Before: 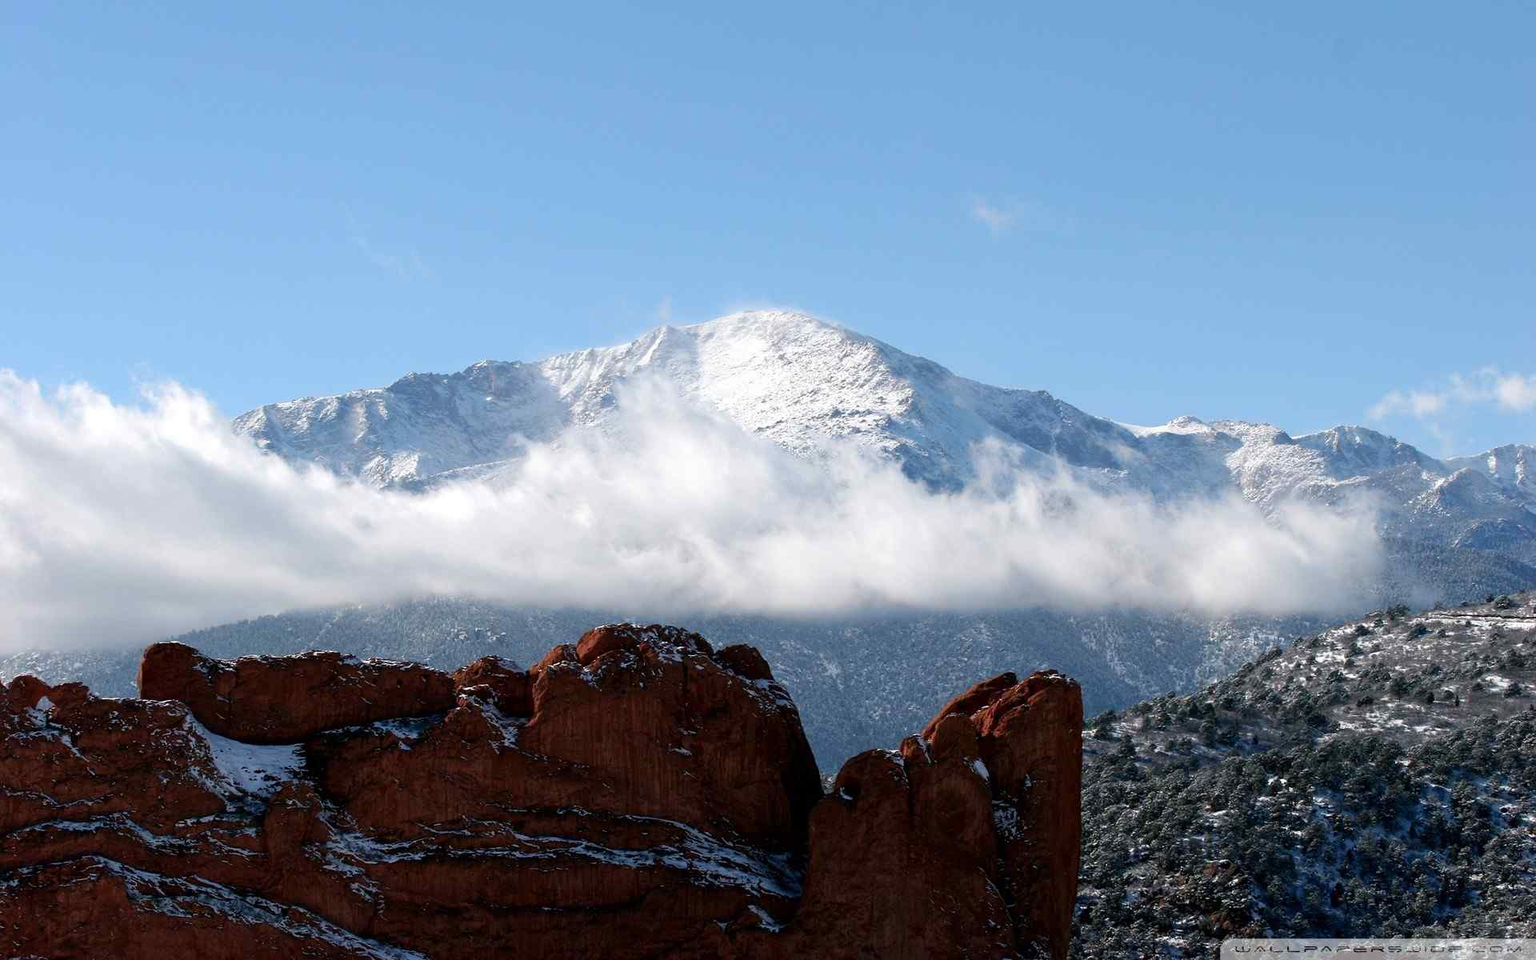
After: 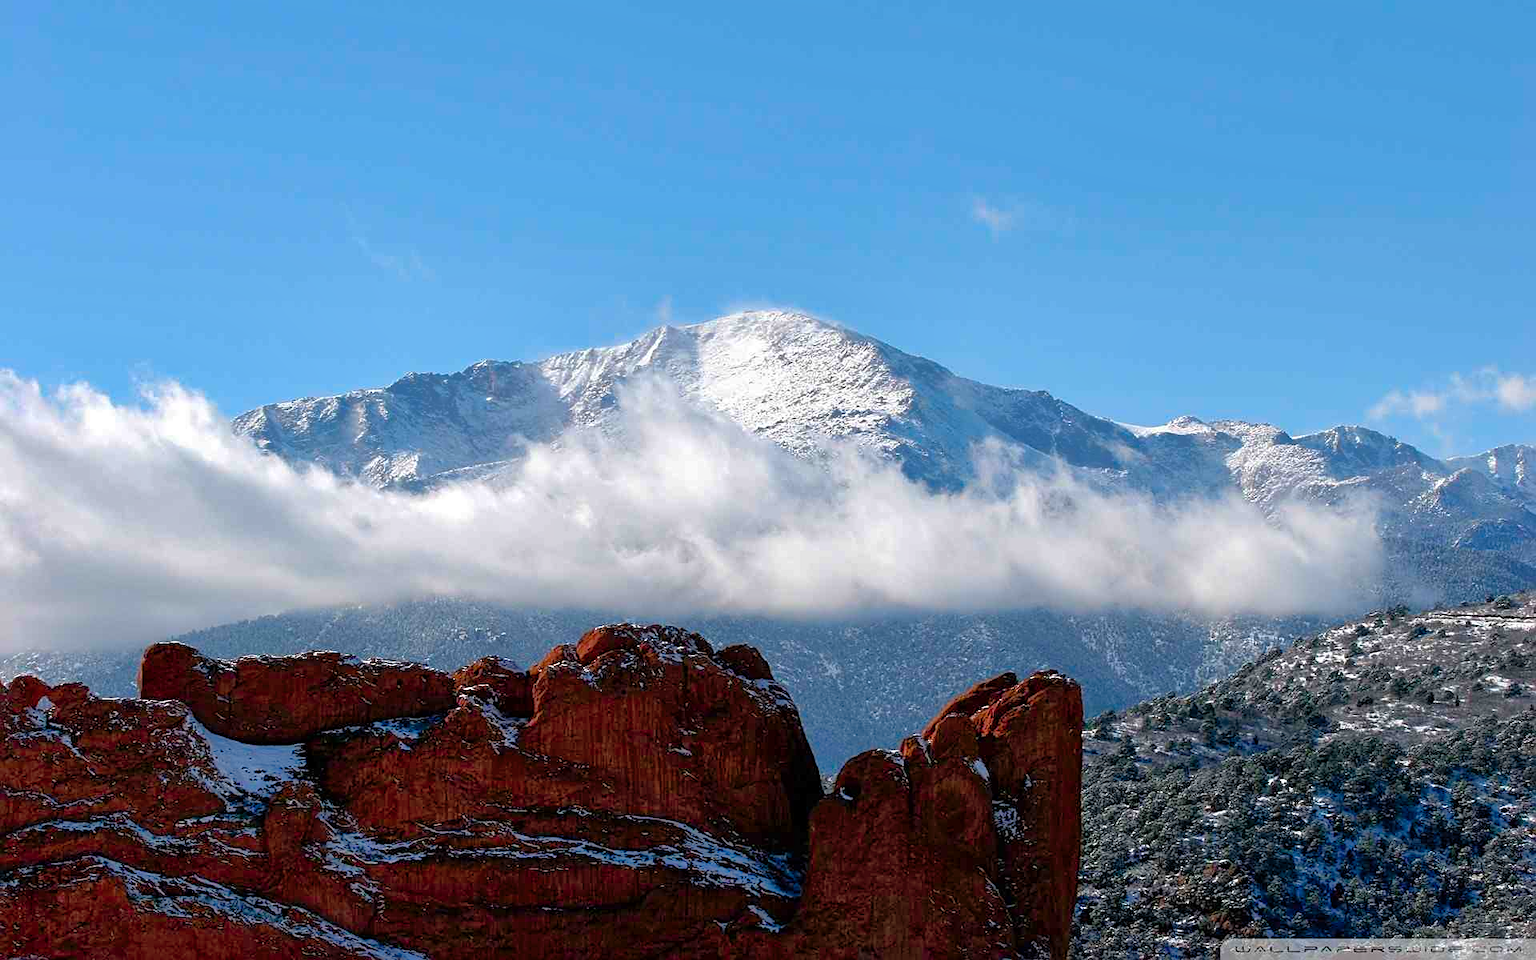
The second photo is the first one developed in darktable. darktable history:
color balance rgb: perceptual saturation grading › global saturation 30%, global vibrance 20%
tone equalizer: on, module defaults
sharpen: on, module defaults
shadows and highlights: on, module defaults
